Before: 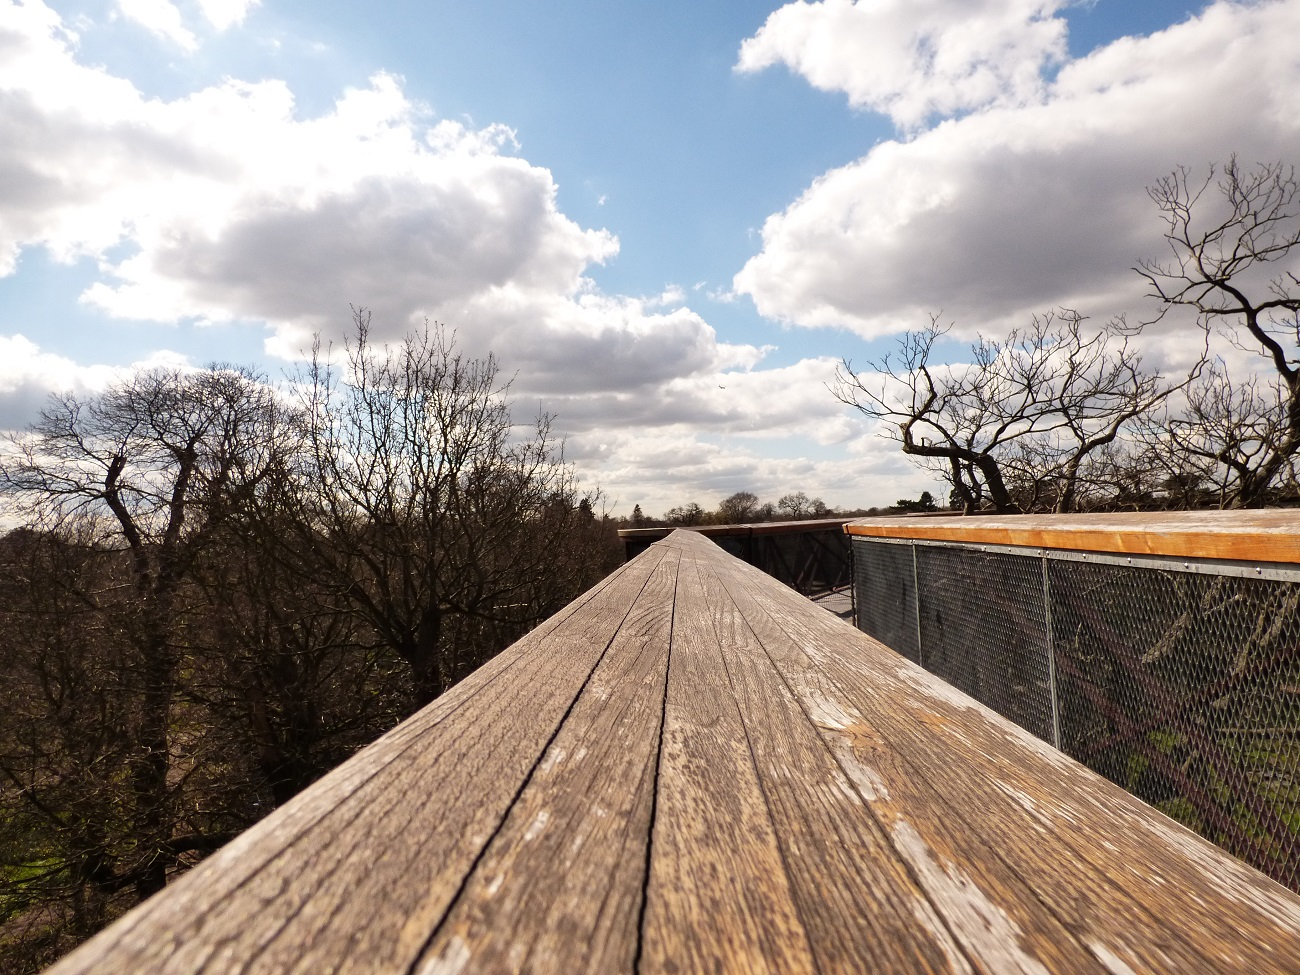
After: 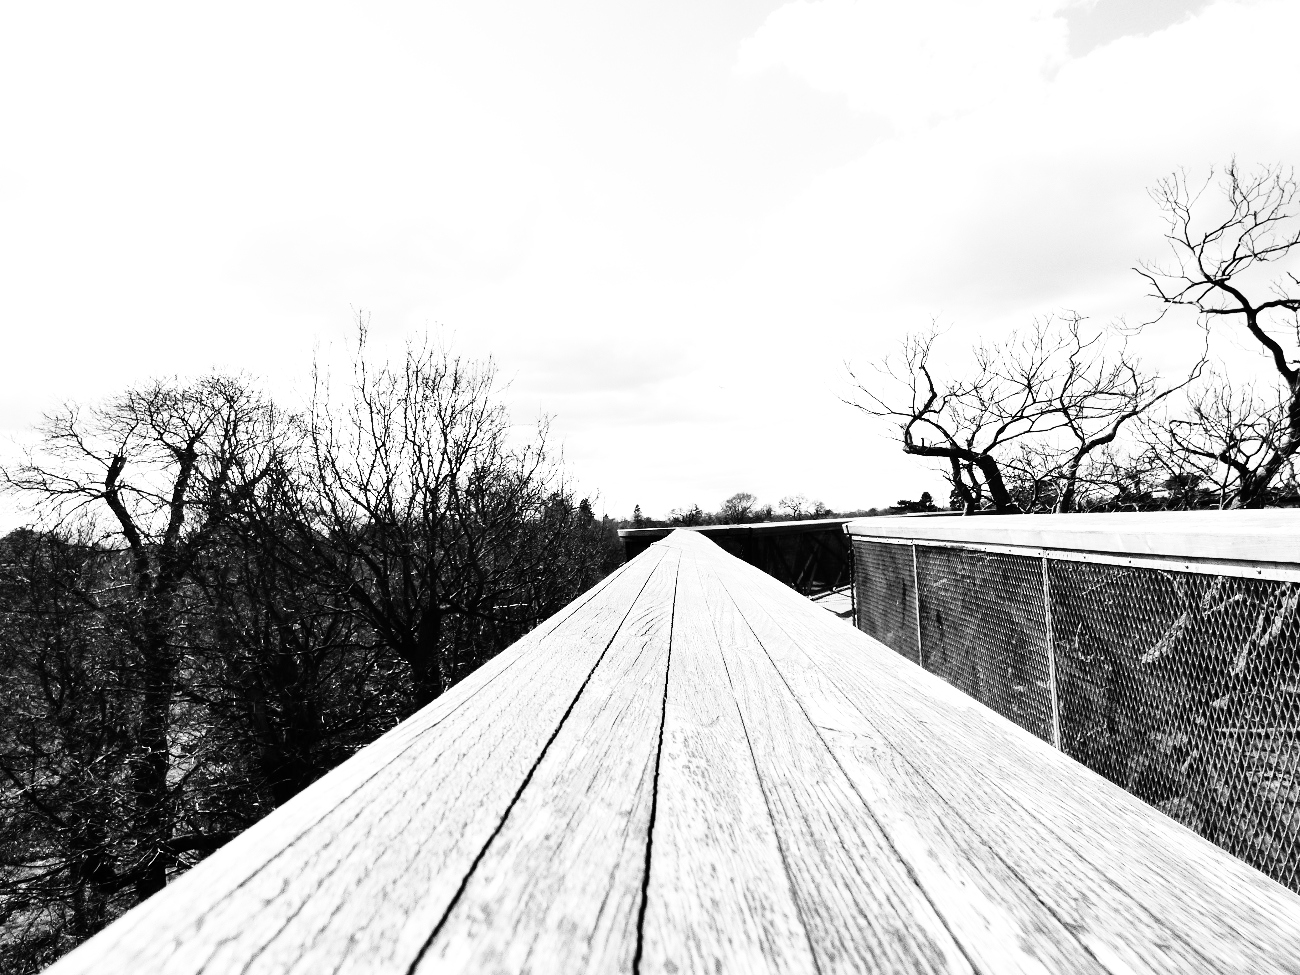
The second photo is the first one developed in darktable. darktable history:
color contrast: green-magenta contrast 0, blue-yellow contrast 0
rgb curve: curves: ch0 [(0, 0) (0.21, 0.15) (0.24, 0.21) (0.5, 0.75) (0.75, 0.96) (0.89, 0.99) (1, 1)]; ch1 [(0, 0.02) (0.21, 0.13) (0.25, 0.2) (0.5, 0.67) (0.75, 0.9) (0.89, 0.97) (1, 1)]; ch2 [(0, 0.02) (0.21, 0.13) (0.25, 0.2) (0.5, 0.67) (0.75, 0.9) (0.89, 0.97) (1, 1)], compensate middle gray true
exposure: exposure 0.722 EV, compensate highlight preservation false
